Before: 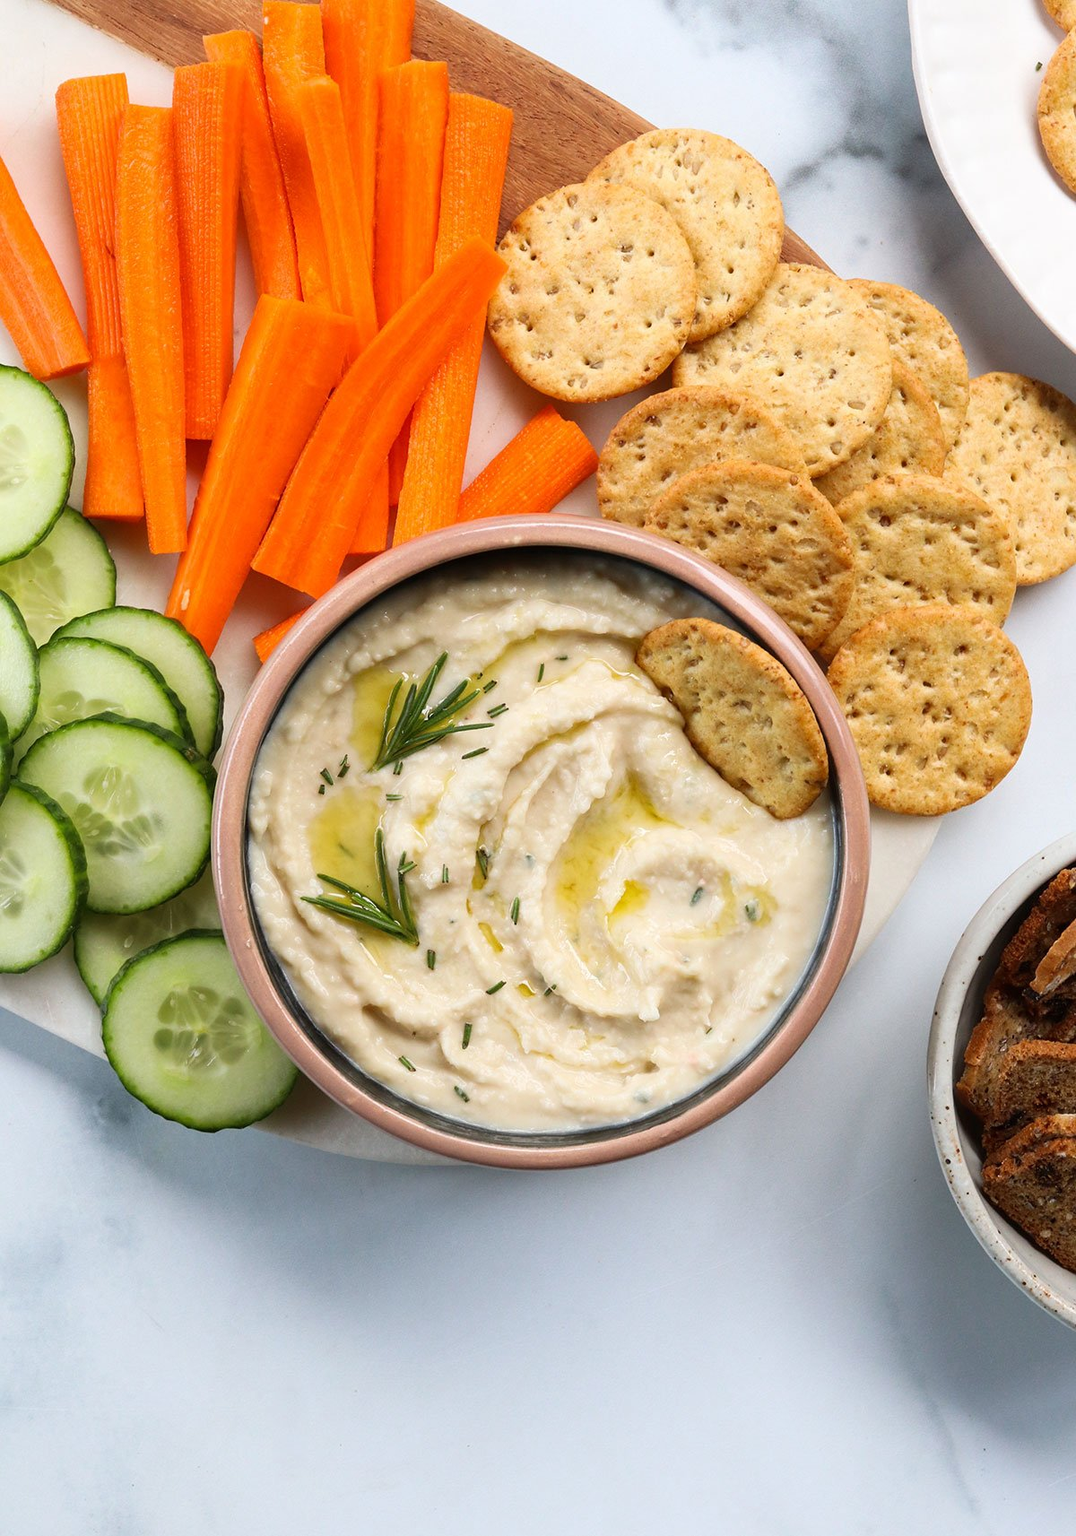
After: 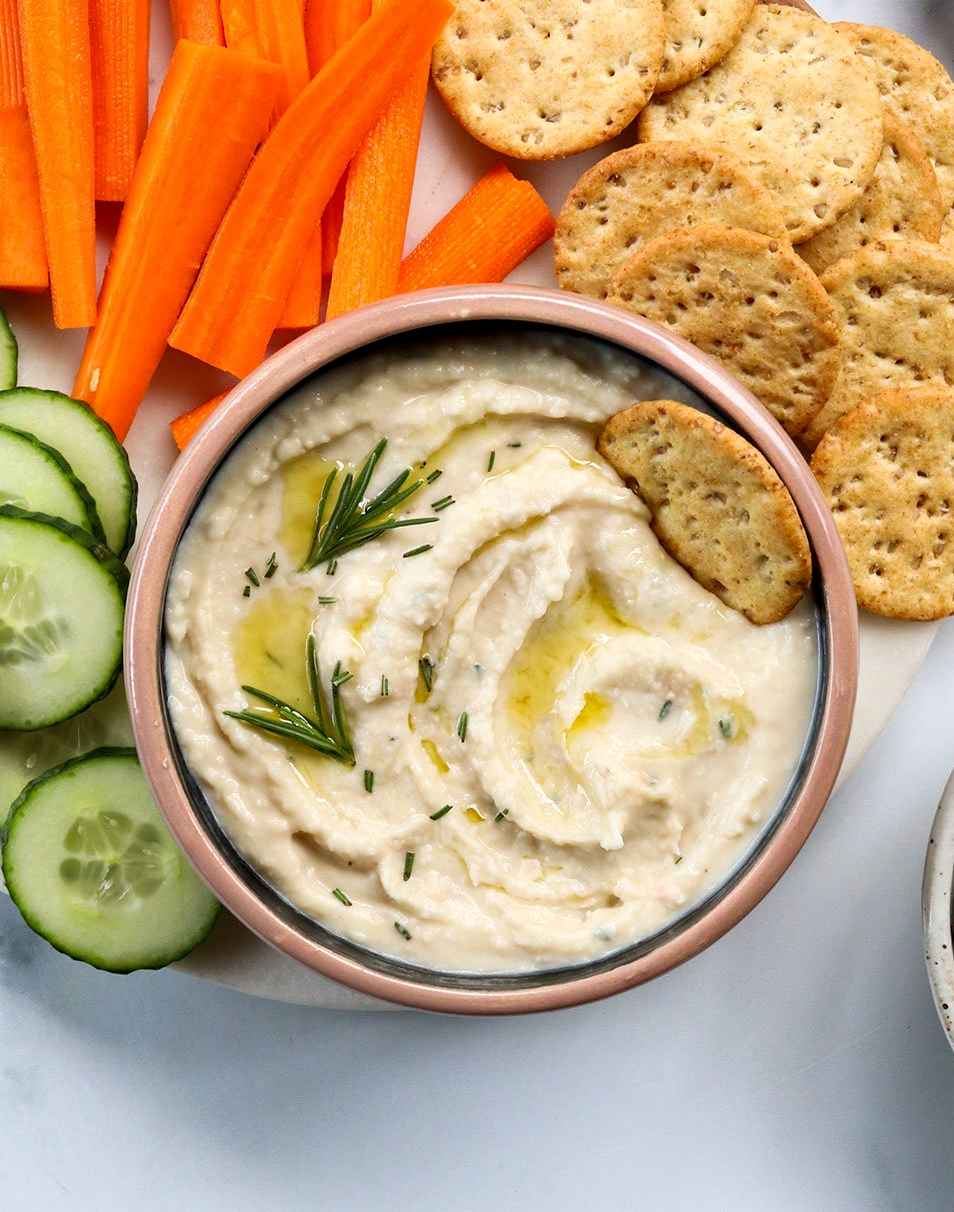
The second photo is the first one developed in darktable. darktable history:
contrast equalizer: y [[0.6 ×6], [0.55 ×6], [0 ×6], [0 ×6], [0 ×6]], mix 0.283
crop: left 9.34%, top 16.917%, right 11.141%, bottom 12.31%
